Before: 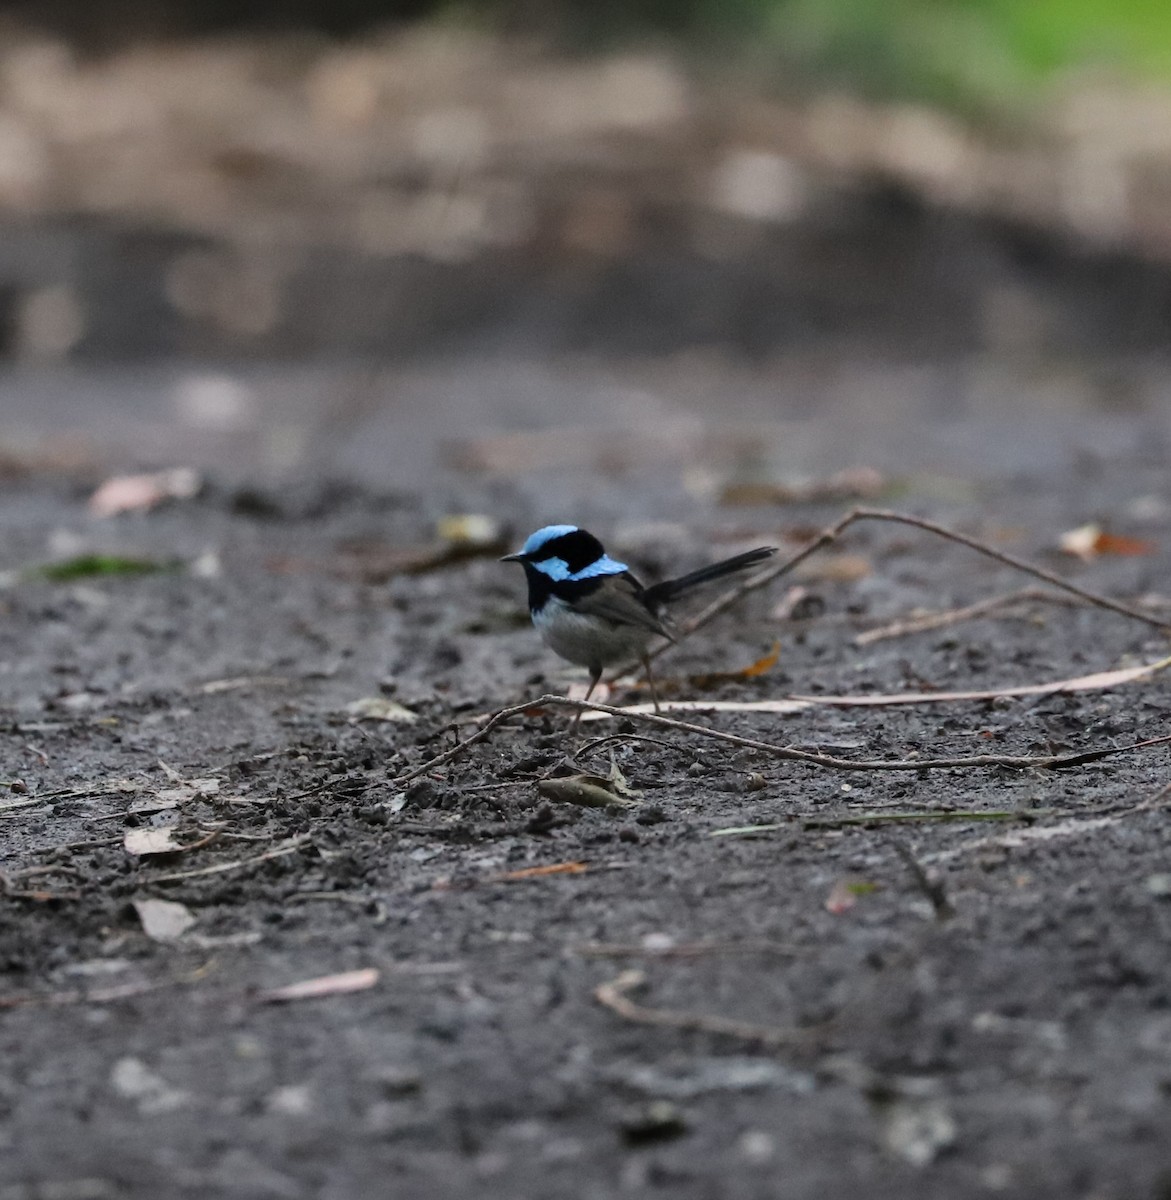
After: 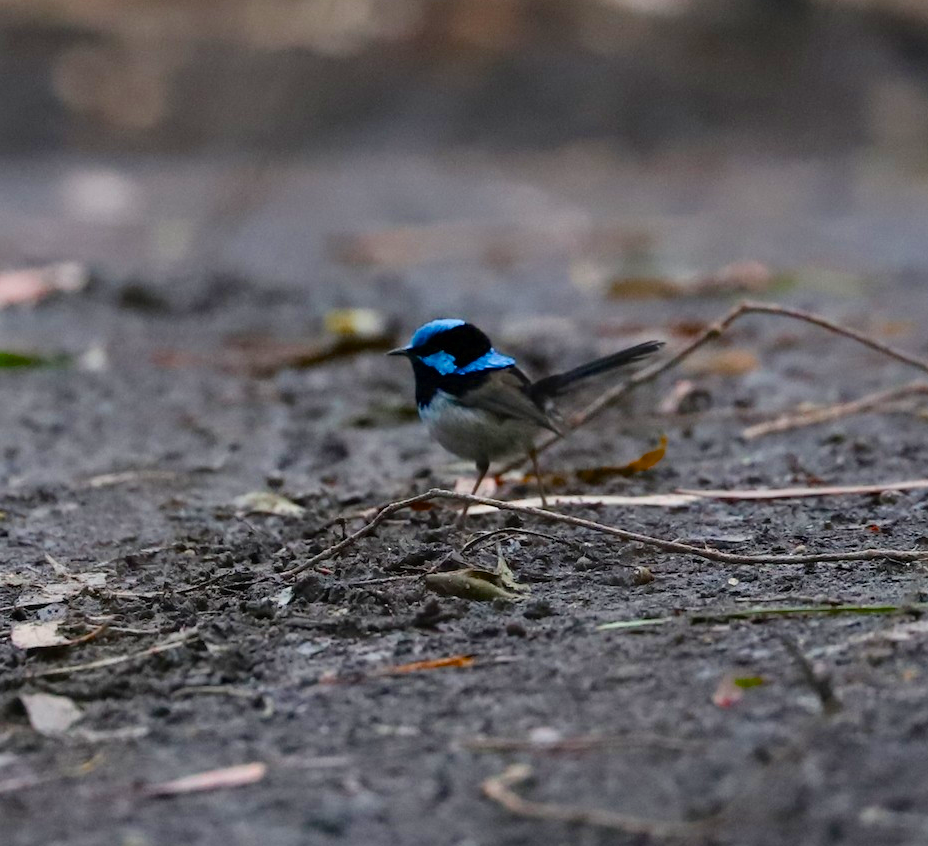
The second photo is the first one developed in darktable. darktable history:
color balance rgb: perceptual saturation grading › global saturation 36.216%, perceptual saturation grading › shadows 34.863%, saturation formula JzAzBz (2021)
crop: left 9.733%, top 17.177%, right 10.979%, bottom 12.318%
